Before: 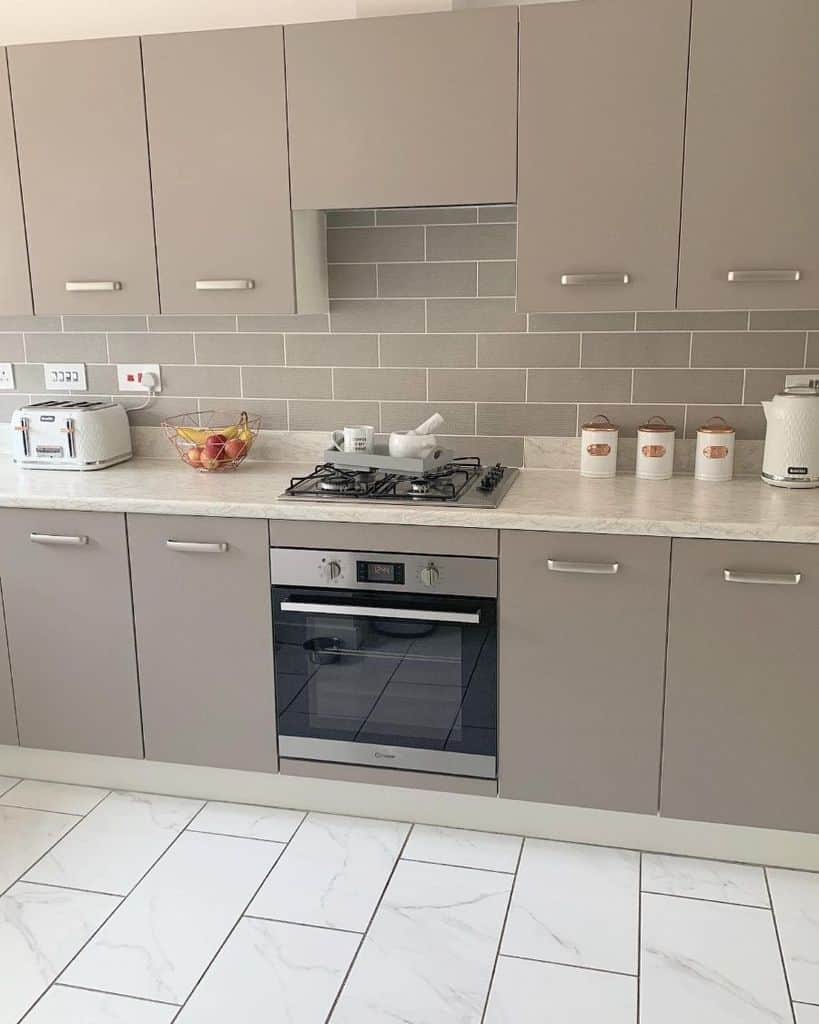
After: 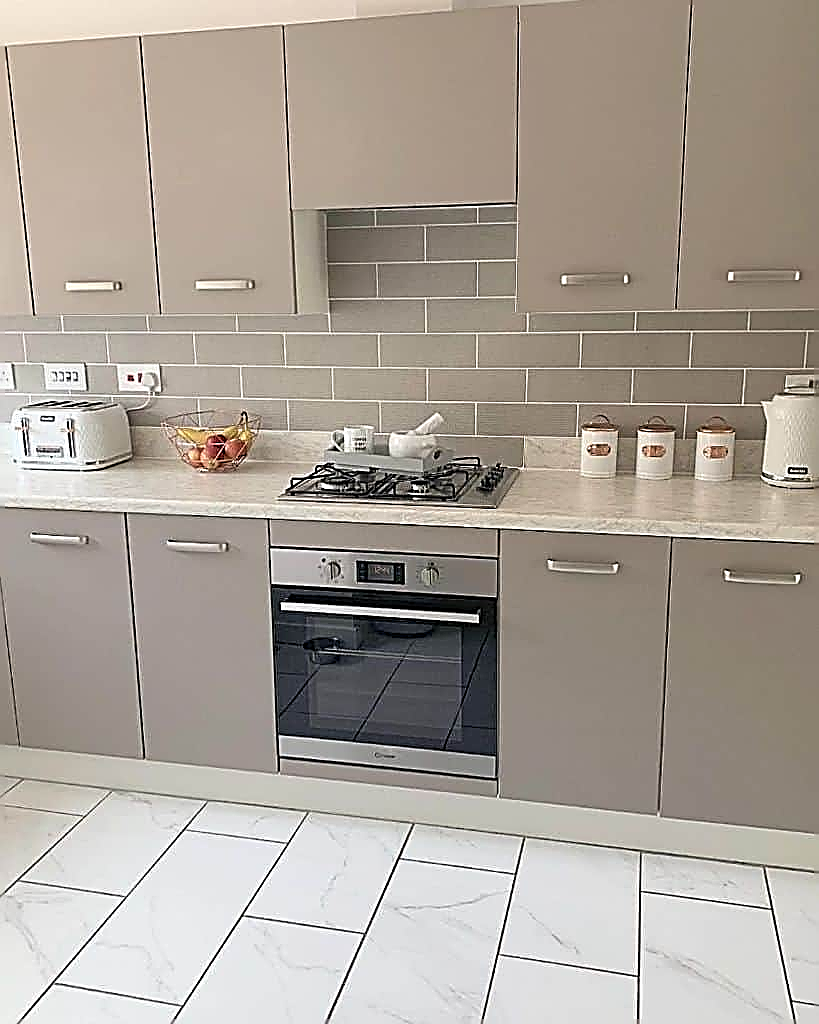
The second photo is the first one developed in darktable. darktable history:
white balance: emerald 1
levels: levels [0, 0.498, 0.996]
sharpen: amount 1.861
